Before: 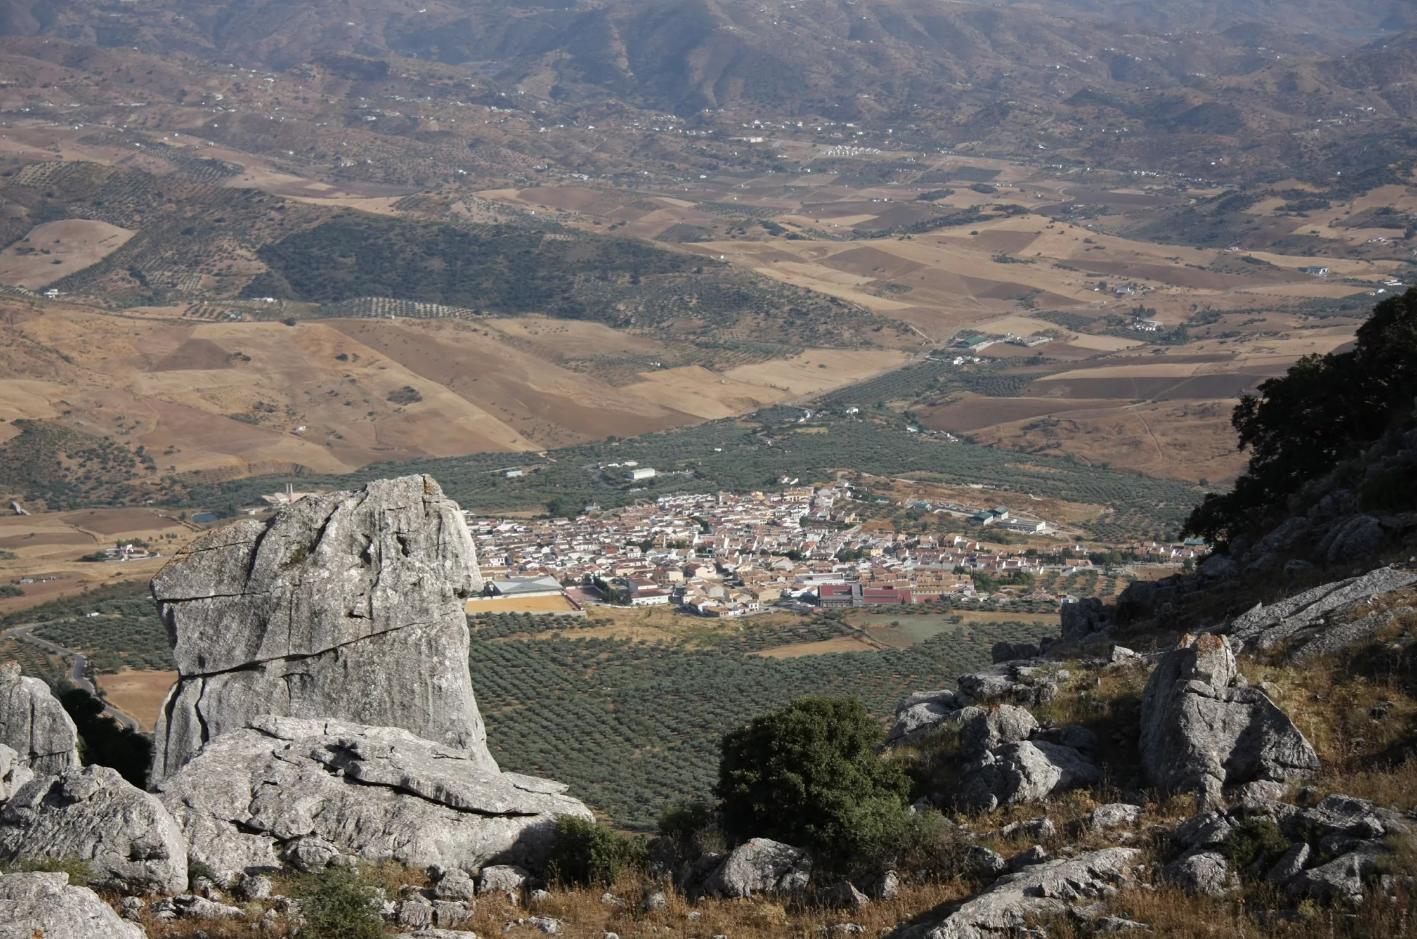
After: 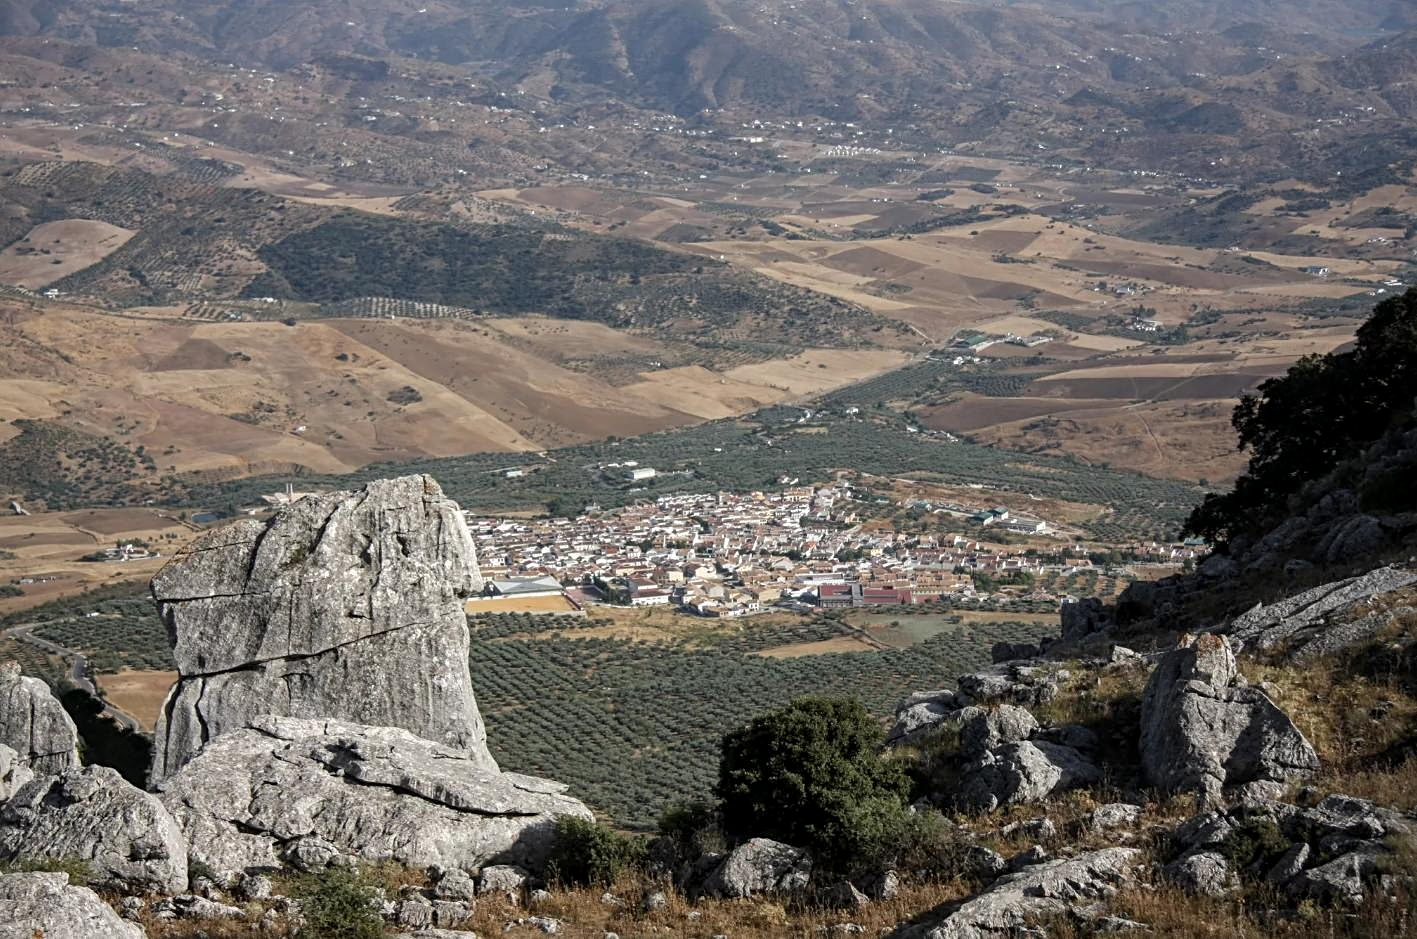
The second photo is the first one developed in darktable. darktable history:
local contrast: highlights 56%, shadows 52%, detail 130%, midtone range 0.449
sharpen: radius 2.512, amount 0.334
